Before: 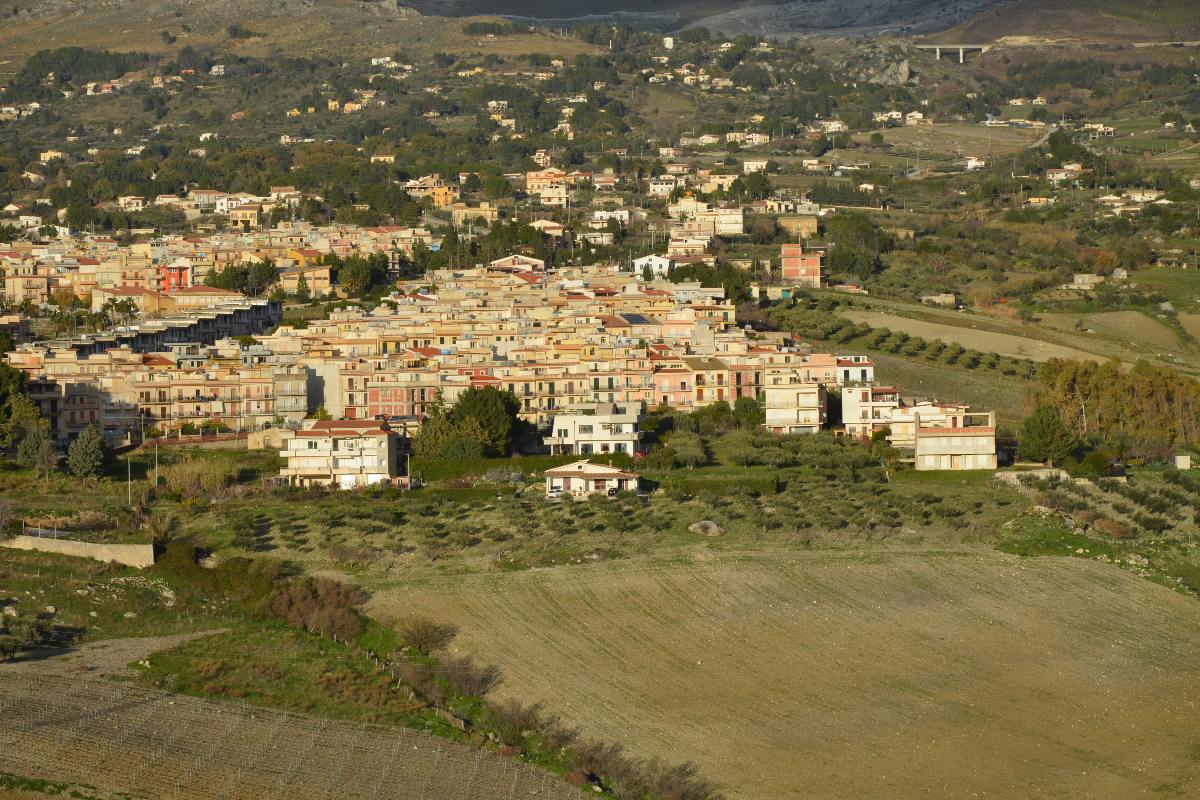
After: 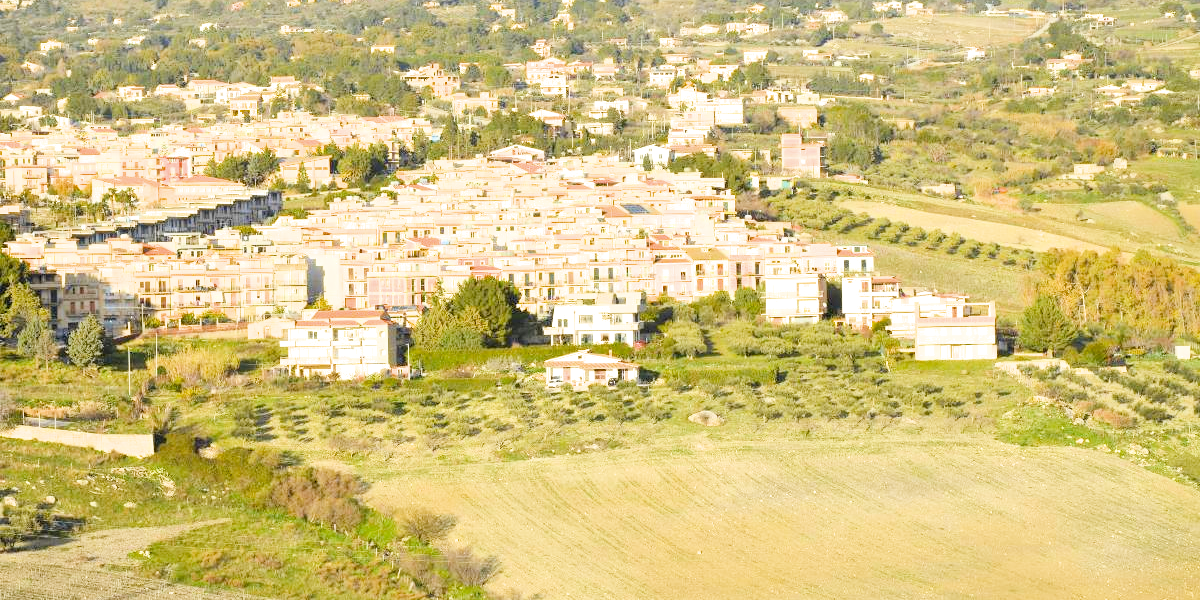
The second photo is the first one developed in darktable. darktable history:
filmic rgb: black relative exposure -7.65 EV, white relative exposure 4.56 EV, hardness 3.61
color contrast: green-magenta contrast 0.8, blue-yellow contrast 1.1, unbound 0
exposure: black level correction 0.001, exposure 2.607 EV, compensate exposure bias true, compensate highlight preservation false
crop: top 13.819%, bottom 11.169%
